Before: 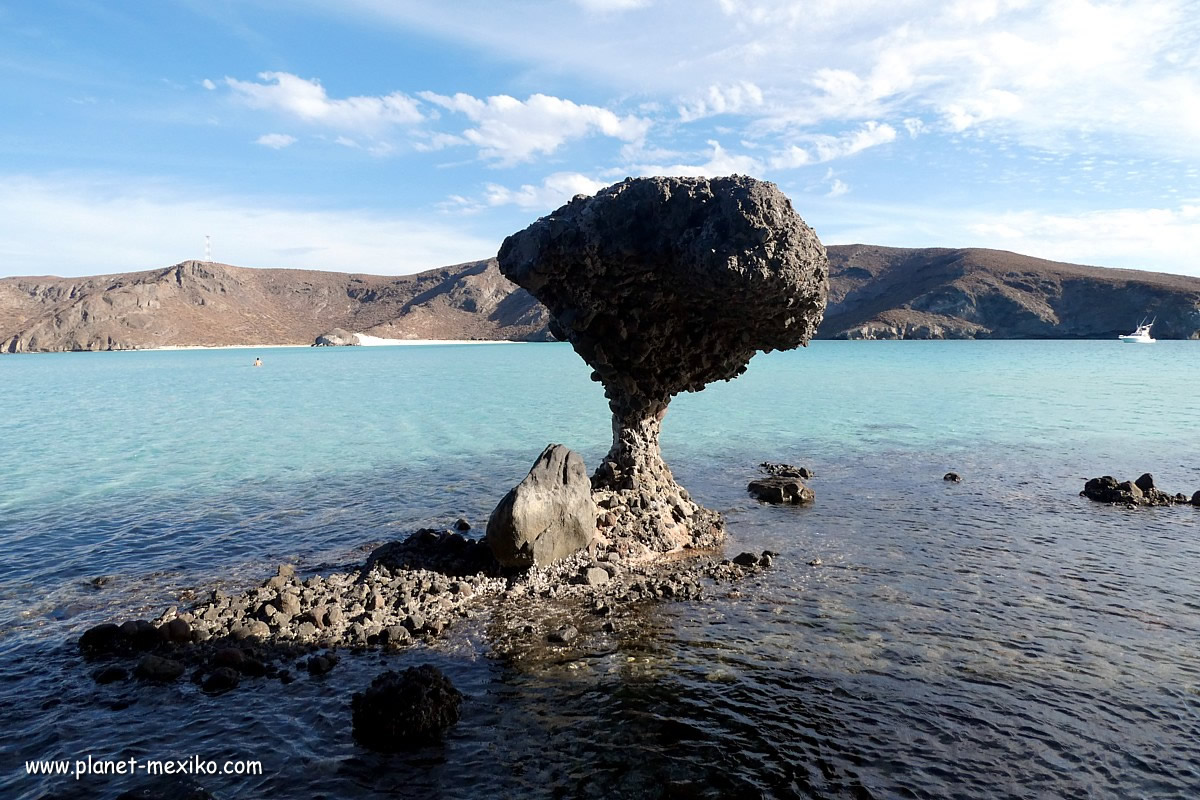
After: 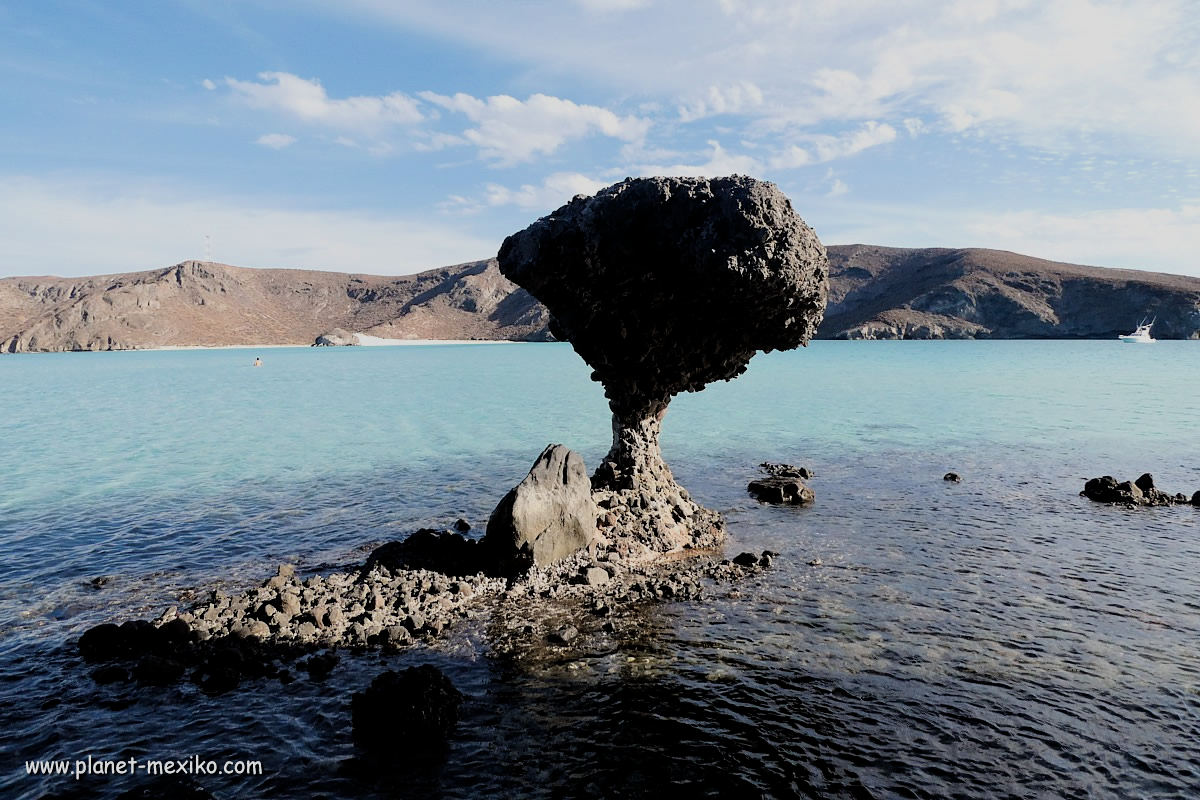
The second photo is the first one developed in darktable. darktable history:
filmic rgb: middle gray luminance 29.12%, black relative exposure -10.22 EV, white relative exposure 5.5 EV, target black luminance 0%, hardness 3.92, latitude 2.37%, contrast 1.127, highlights saturation mix 5.27%, shadows ↔ highlights balance 14.78%
